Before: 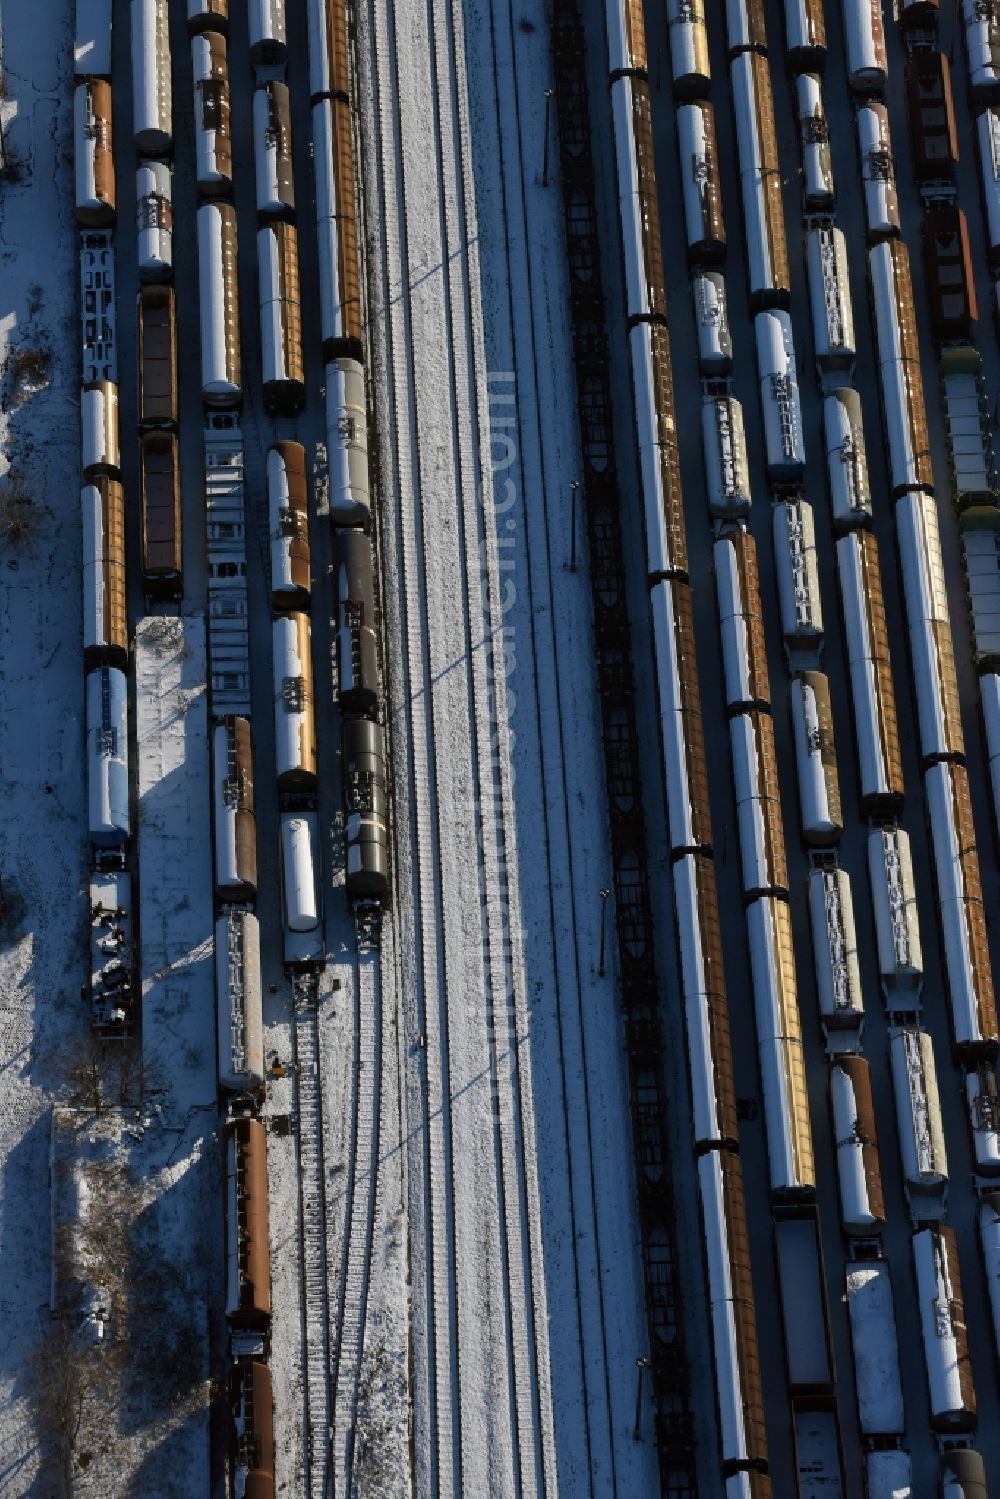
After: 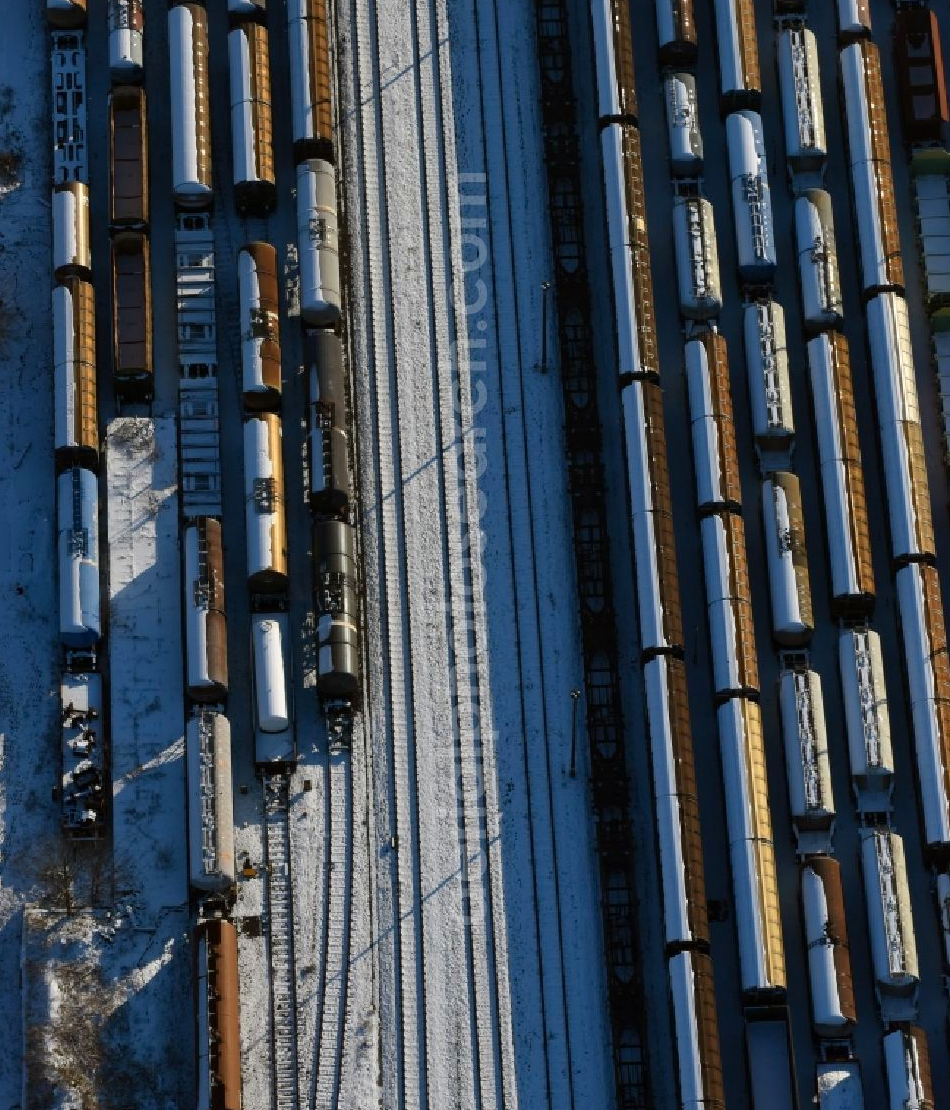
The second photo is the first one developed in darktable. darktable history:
crop and rotate: left 2.991%, top 13.302%, right 1.981%, bottom 12.636%
contrast brightness saturation: contrast 0.04, saturation 0.16
